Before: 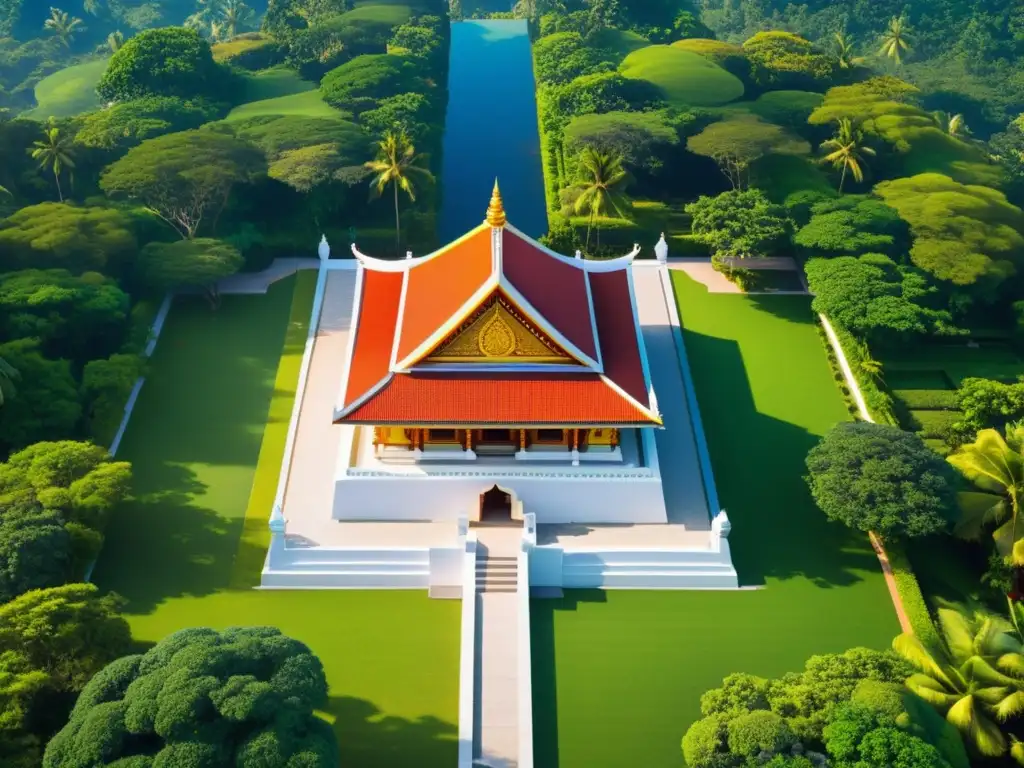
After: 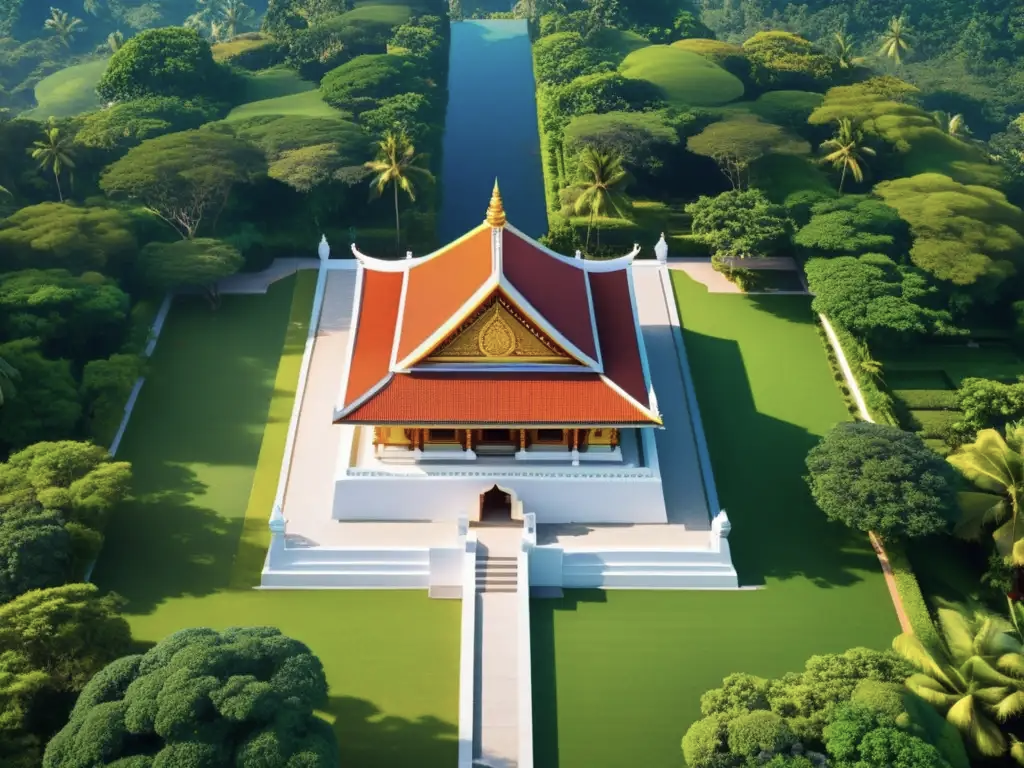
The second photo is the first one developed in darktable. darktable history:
contrast brightness saturation: contrast 0.058, brightness -0.005, saturation -0.217
